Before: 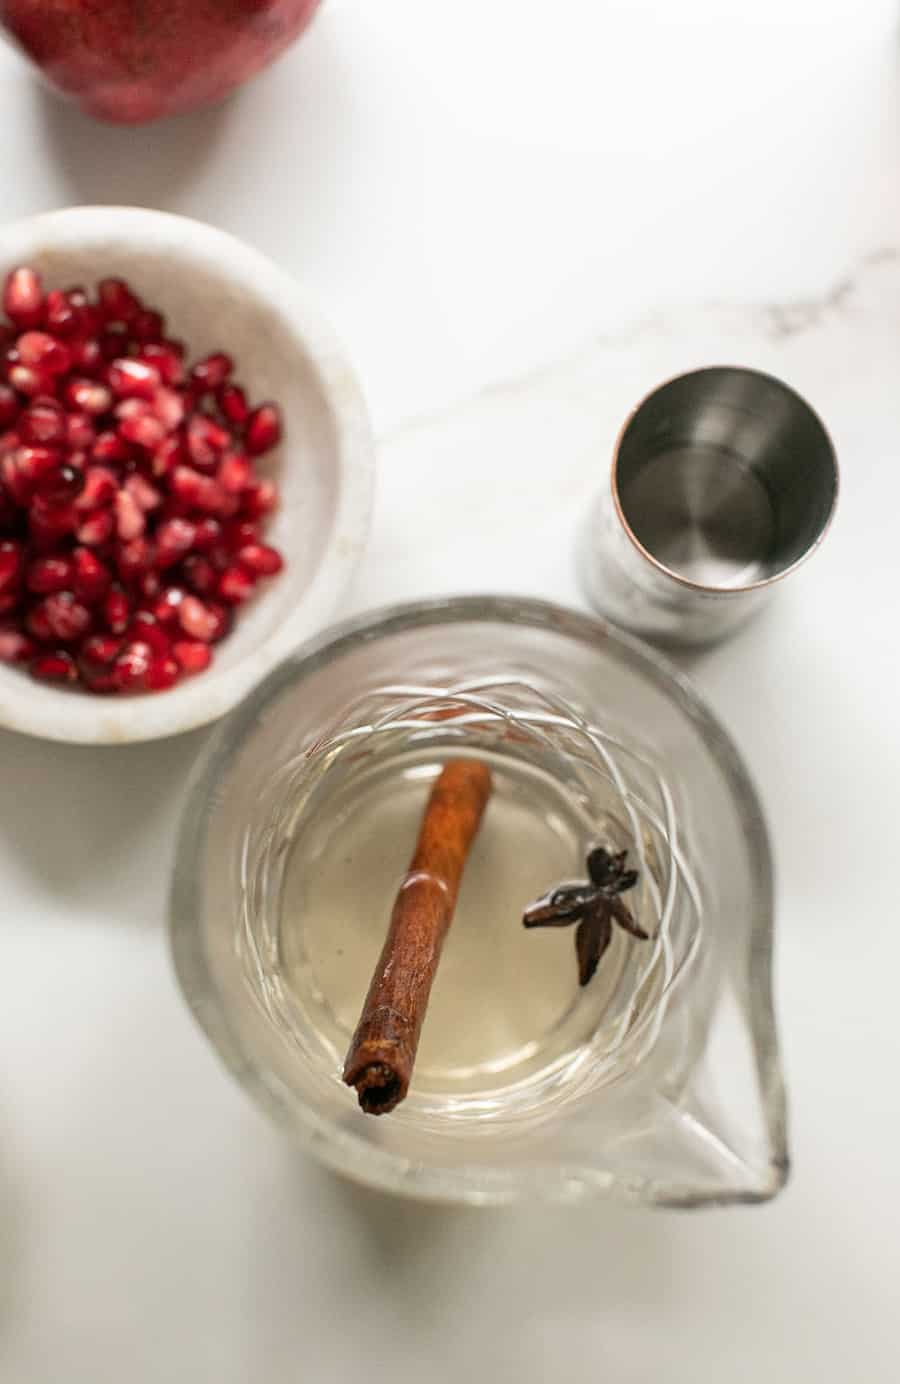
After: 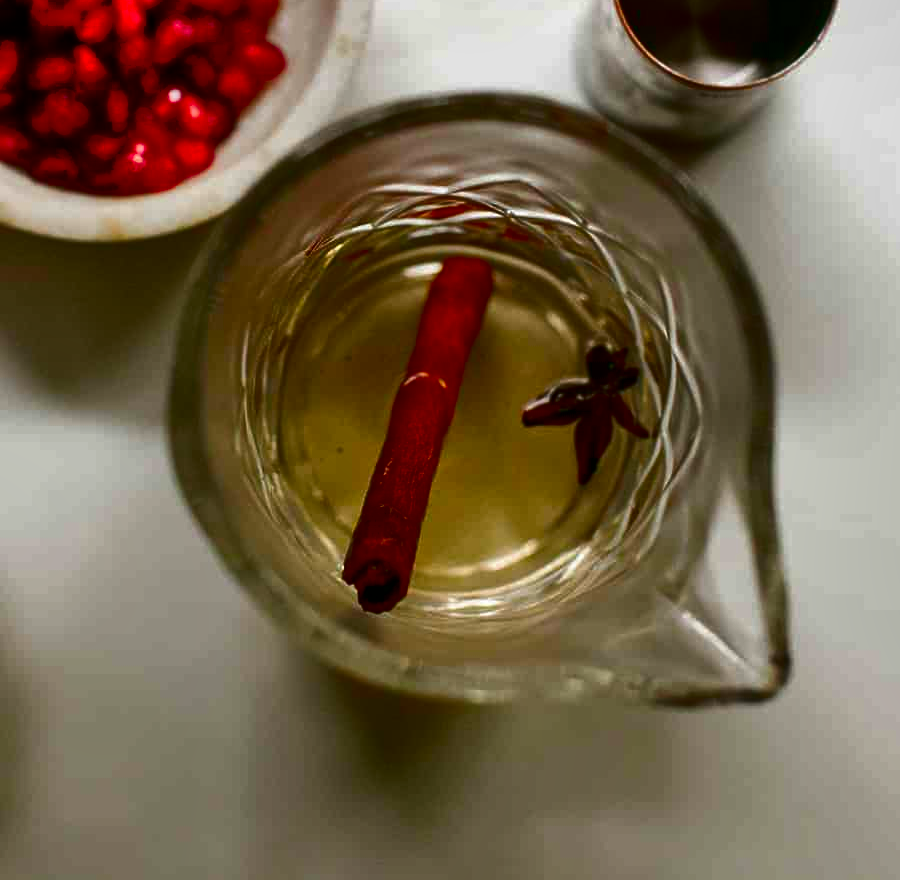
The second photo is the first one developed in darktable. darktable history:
crop and rotate: top 36.354%
contrast brightness saturation: brightness -0.982, saturation 0.993
shadows and highlights: low approximation 0.01, soften with gaussian
